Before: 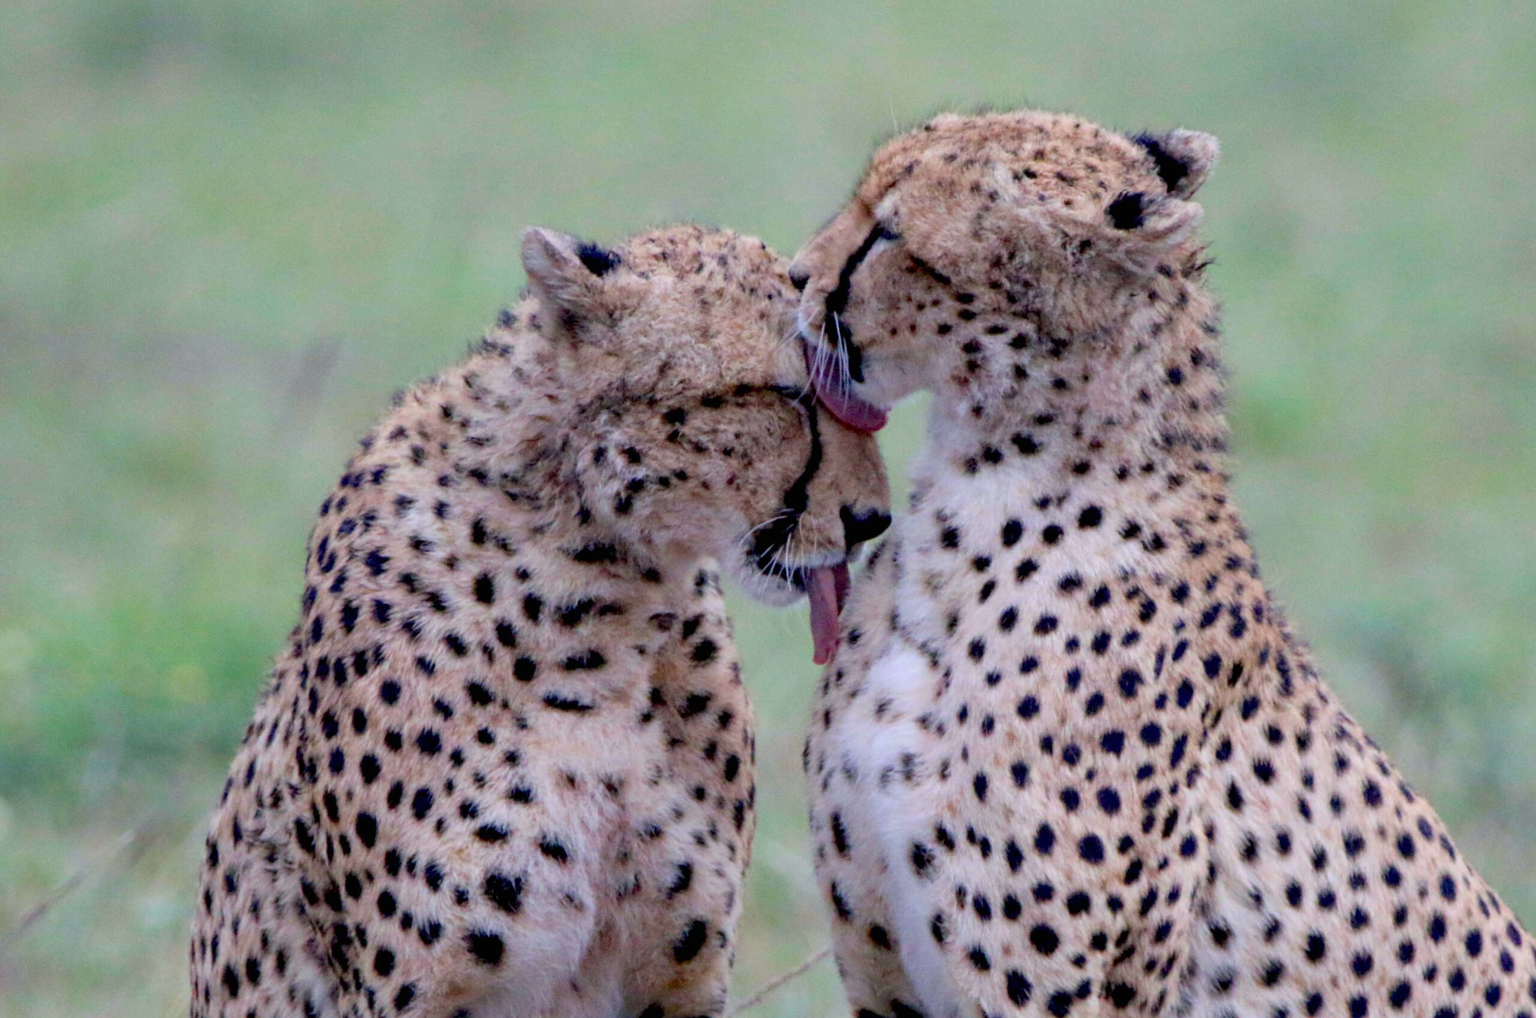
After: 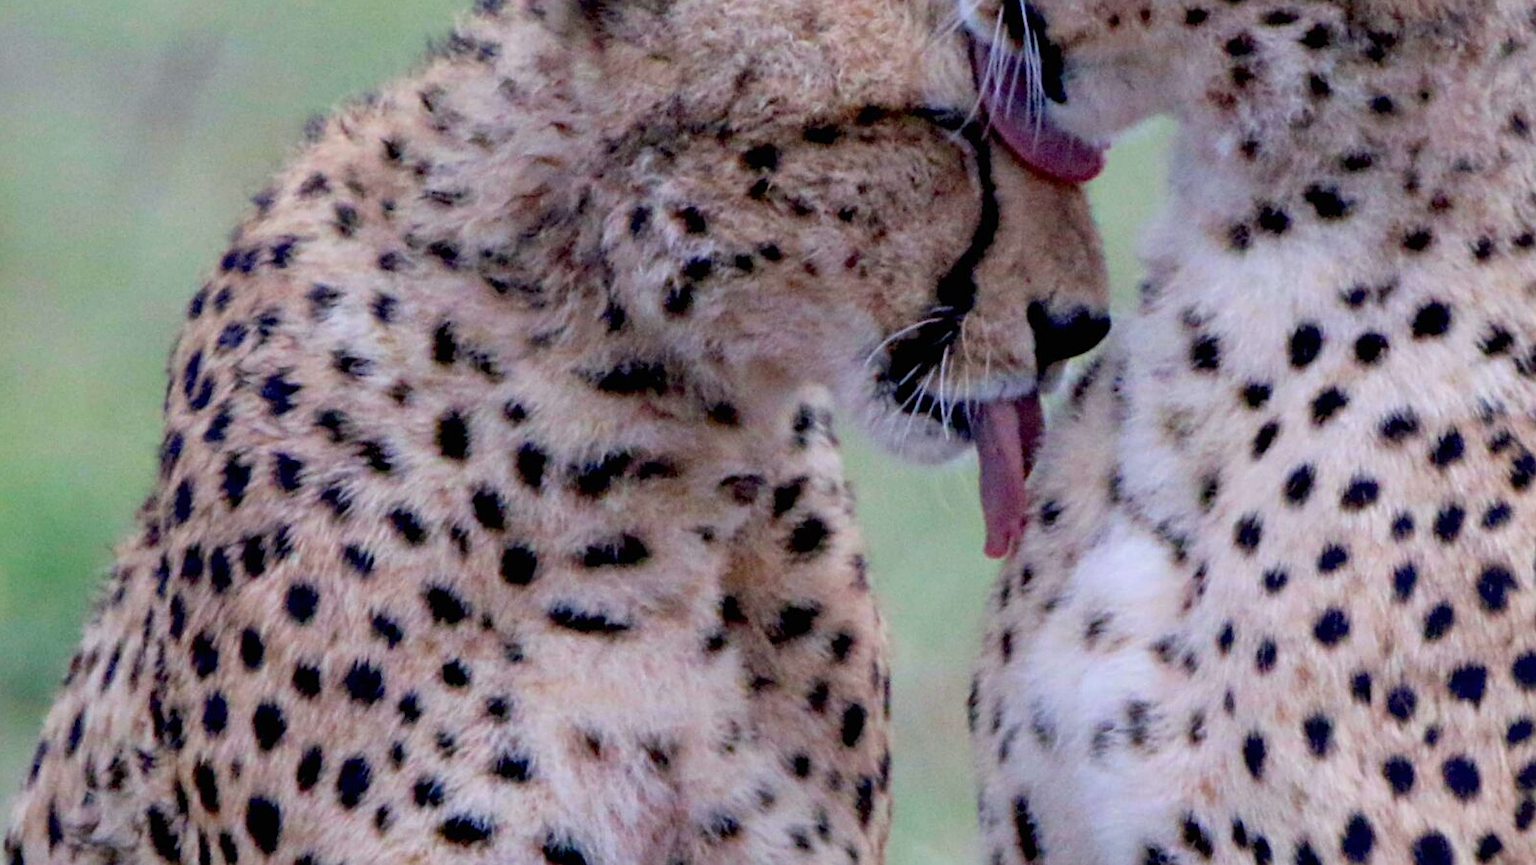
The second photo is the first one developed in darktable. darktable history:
crop: left 13.269%, top 31.361%, right 24.76%, bottom 15.894%
sharpen: amount 0.211
